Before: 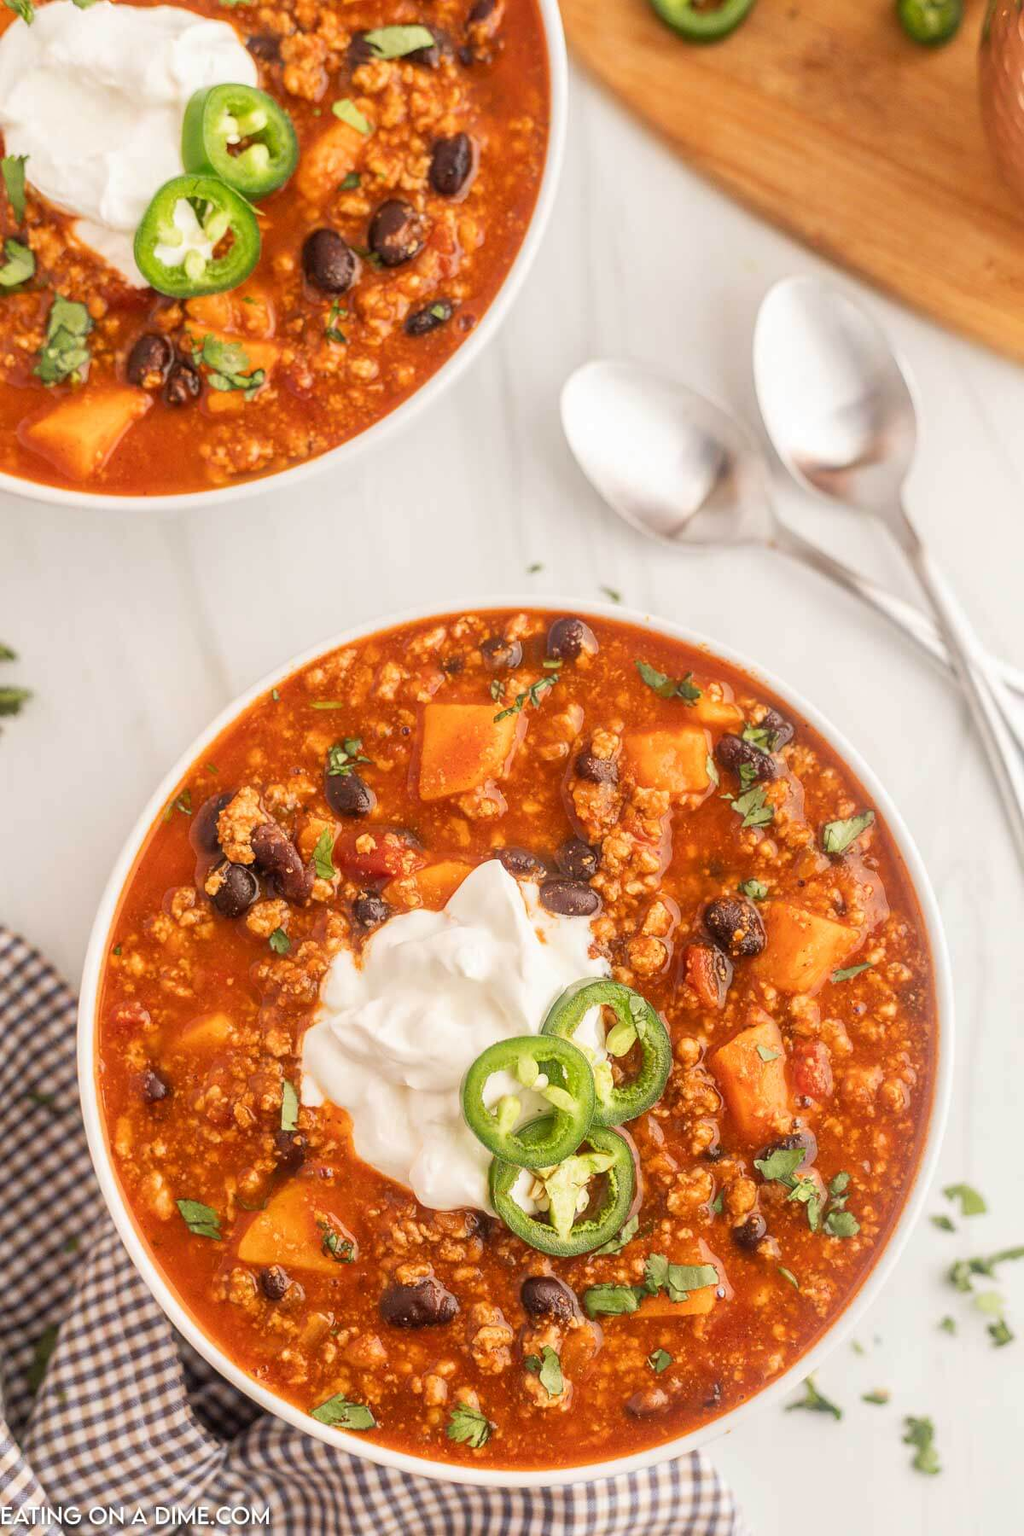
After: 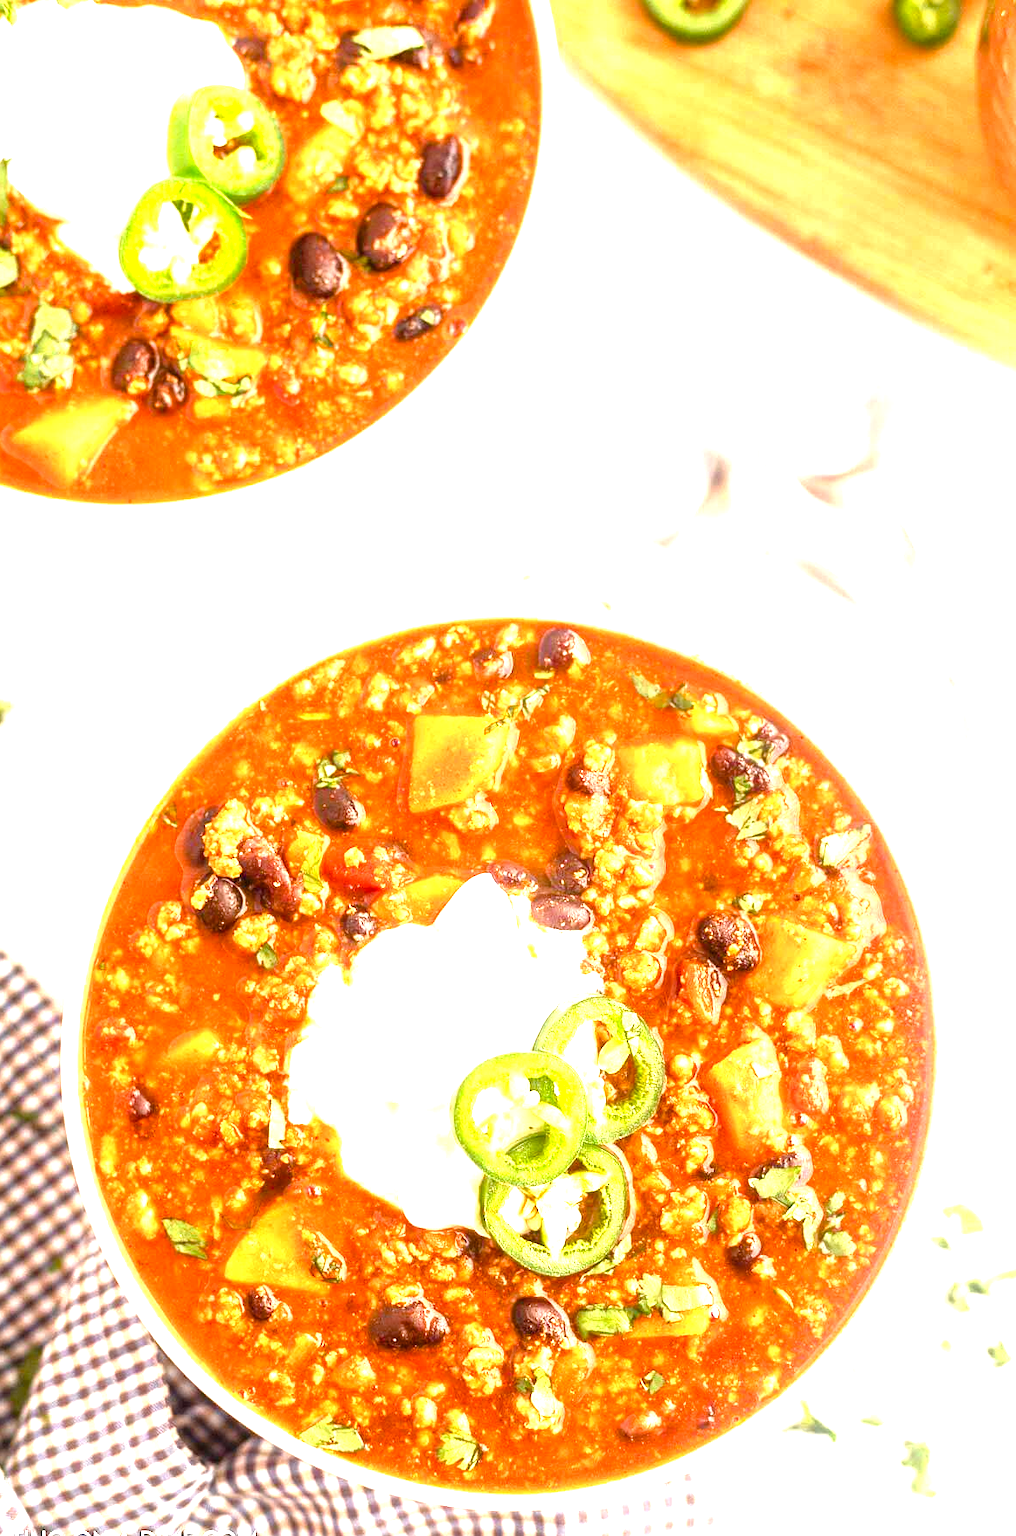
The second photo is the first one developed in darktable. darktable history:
color balance rgb: perceptual saturation grading › global saturation 20%, perceptual saturation grading › highlights -25.602%, perceptual saturation grading › shadows 24.956%, perceptual brilliance grading › global brilliance 17.544%, global vibrance 9.505%
exposure: black level correction 0, exposure 1.107 EV, compensate exposure bias true, compensate highlight preservation false
crop and rotate: left 1.682%, right 0.536%, bottom 1.524%
